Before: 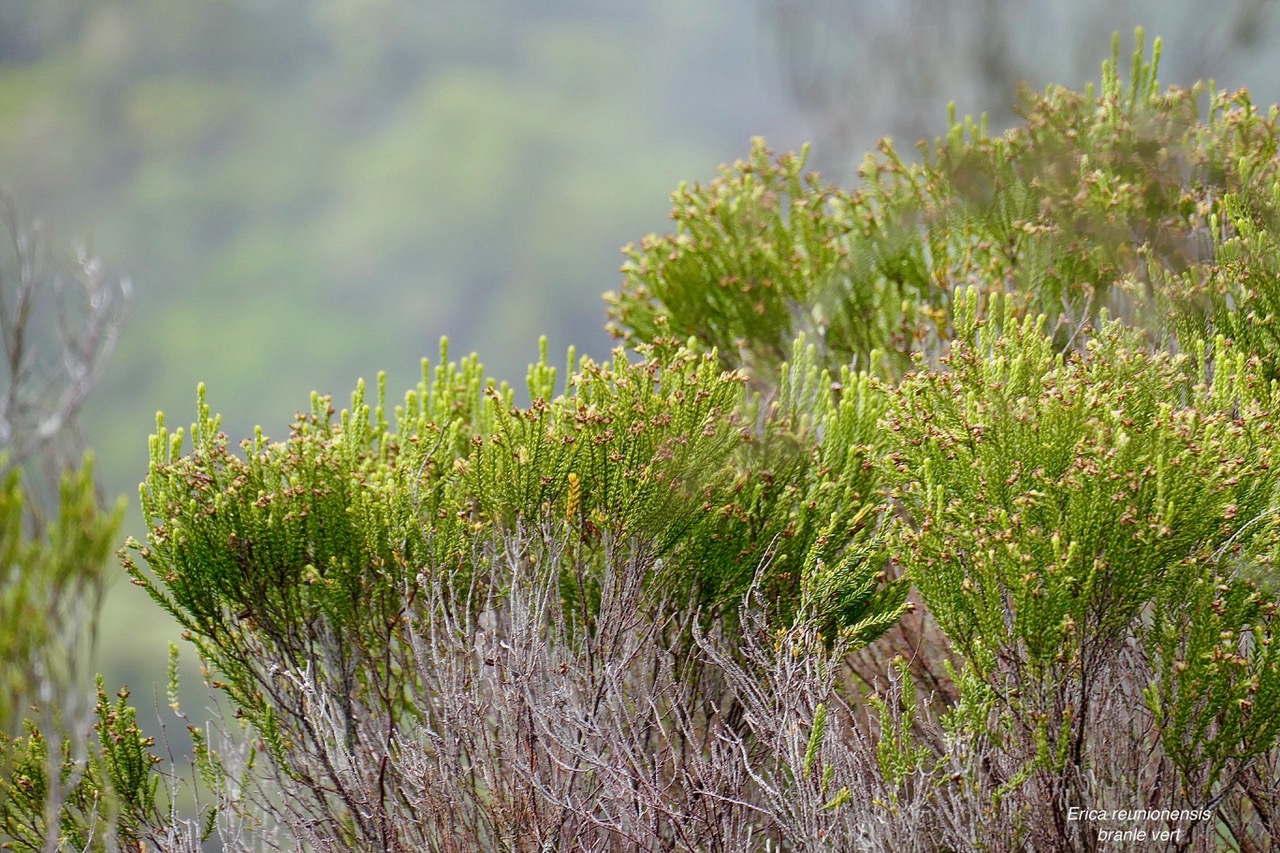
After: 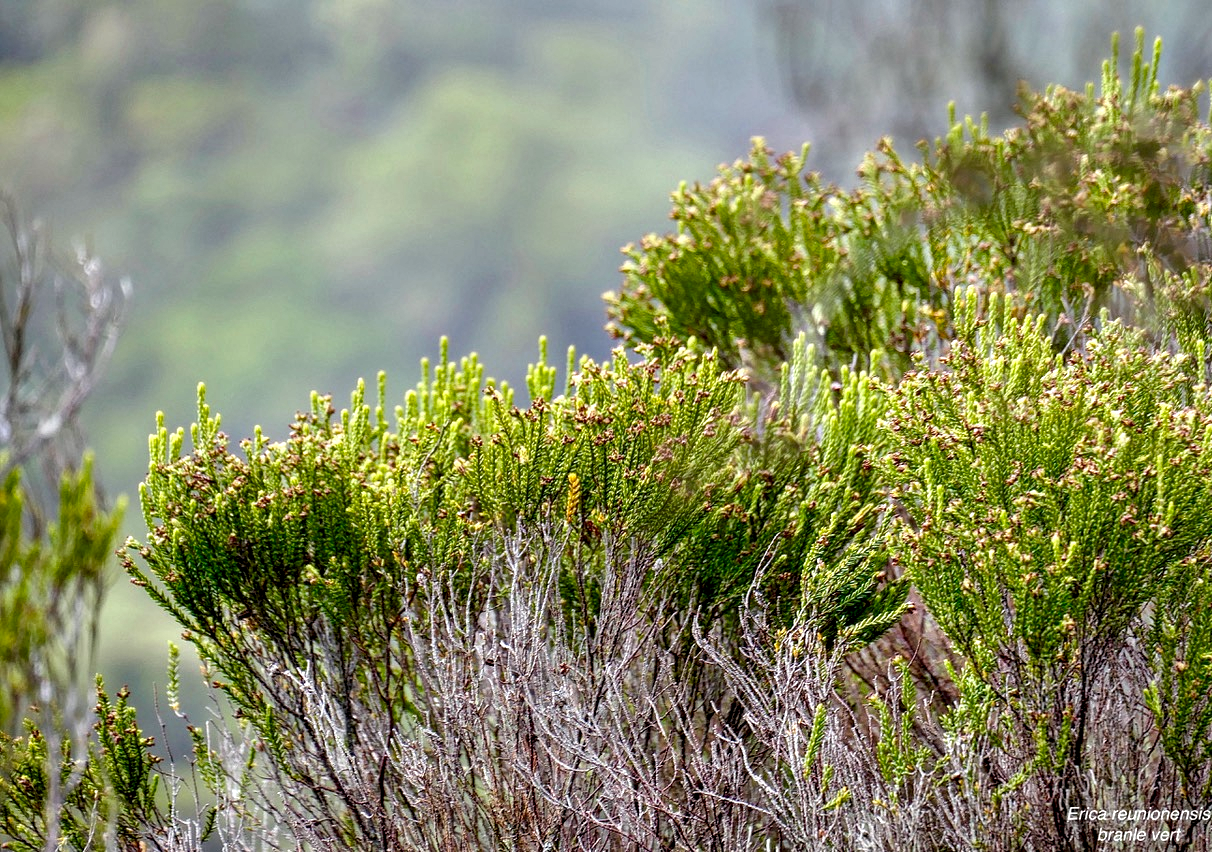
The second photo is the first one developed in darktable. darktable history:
contrast equalizer: y [[0.6 ×6], [0.55 ×6], [0 ×6], [0 ×6], [0 ×6]]
crop and rotate: left 0%, right 5.248%
local contrast: on, module defaults
